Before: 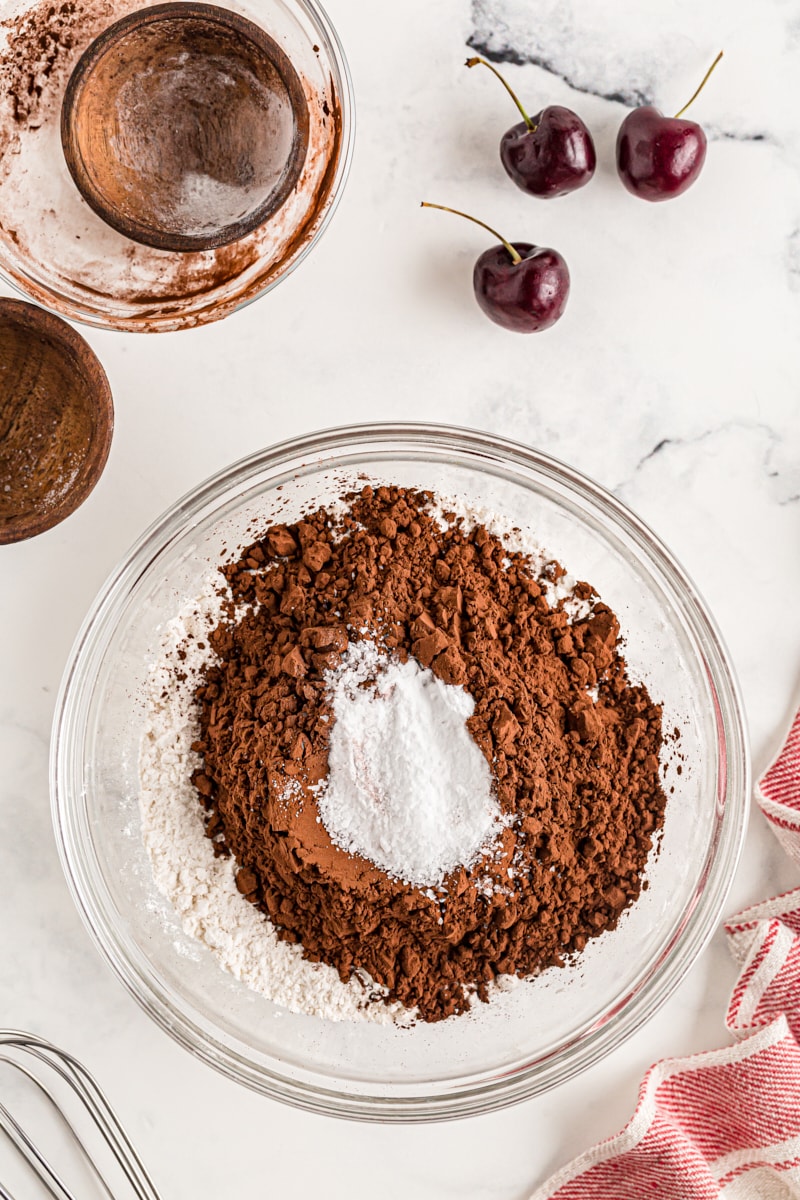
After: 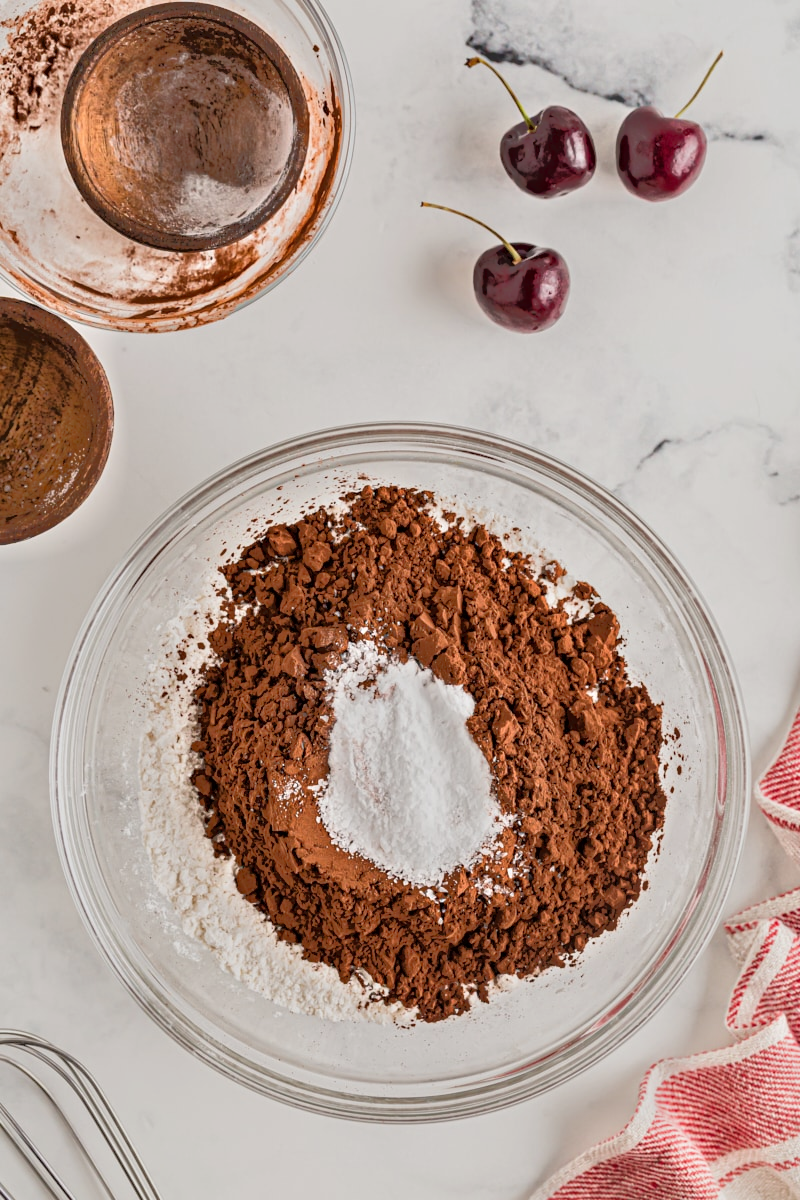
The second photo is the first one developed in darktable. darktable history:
tone equalizer: -7 EV -0.594 EV, -6 EV 0.982 EV, -5 EV -0.455 EV, -4 EV 0.435 EV, -3 EV 0.427 EV, -2 EV 0.173 EV, -1 EV -0.163 EV, +0 EV -0.389 EV
